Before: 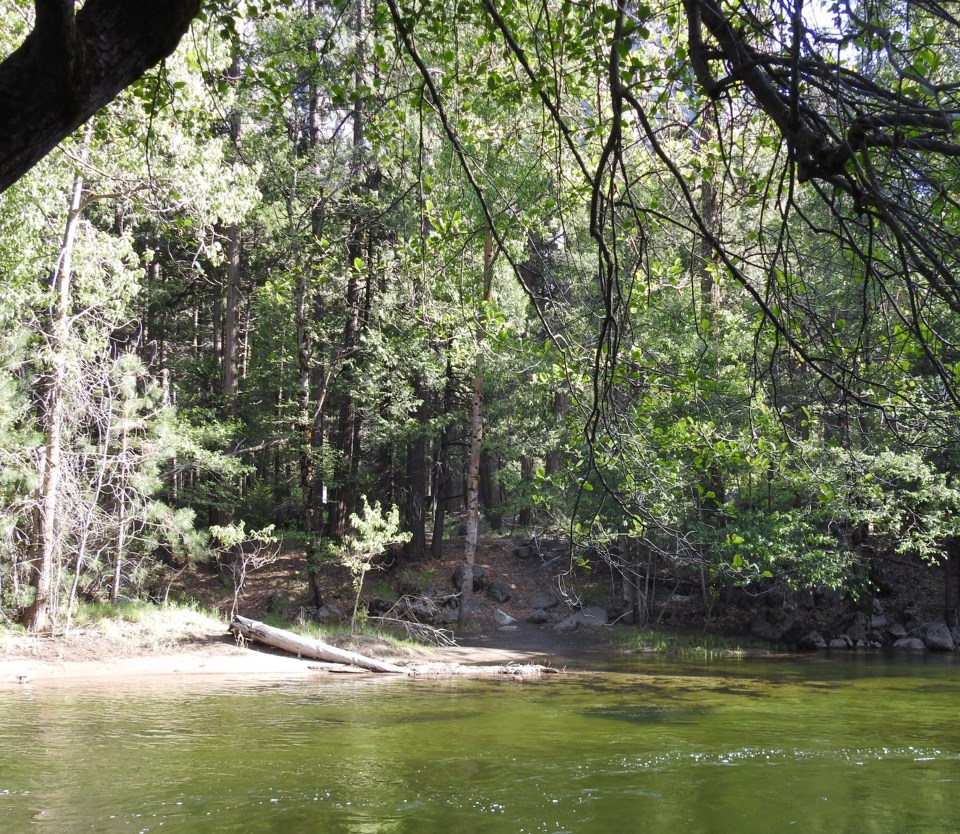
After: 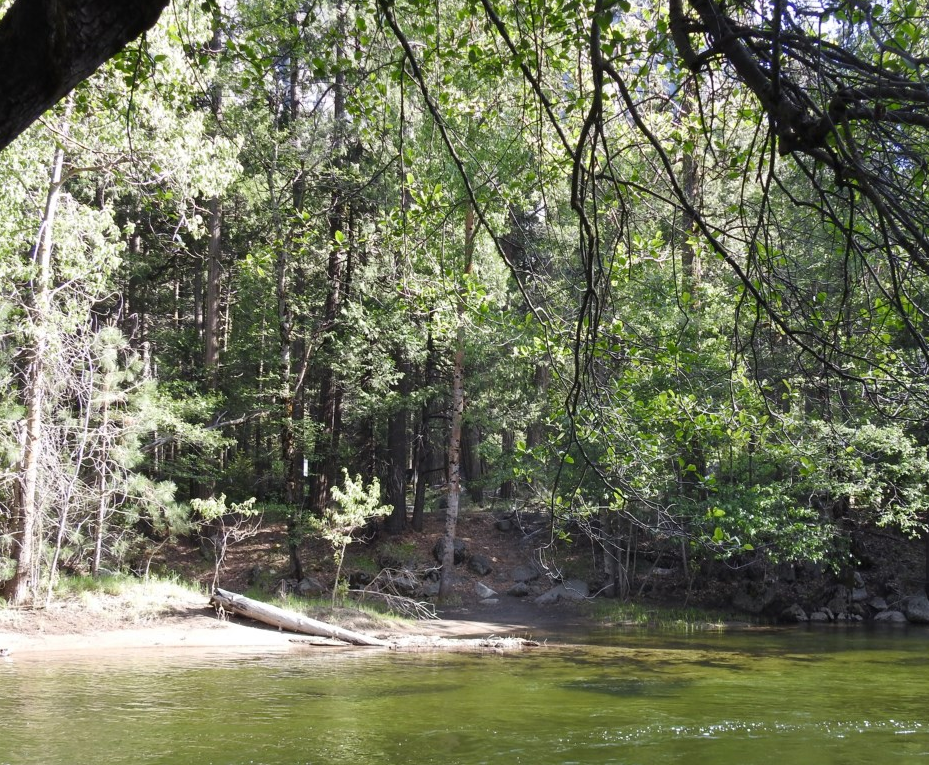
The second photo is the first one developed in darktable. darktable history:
crop: left 1.994%, top 3.287%, right 1.22%, bottom 4.904%
